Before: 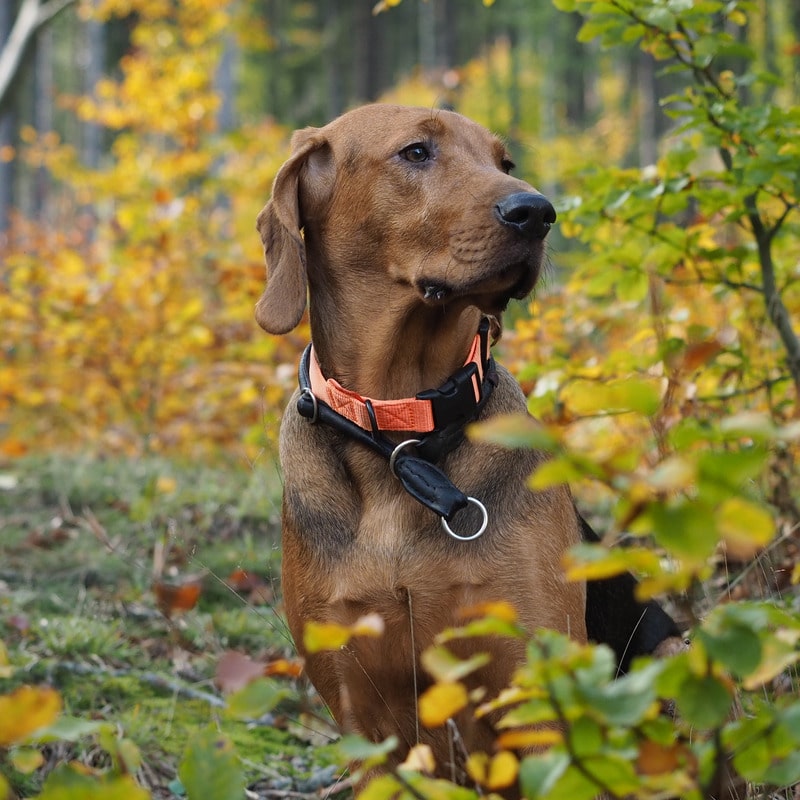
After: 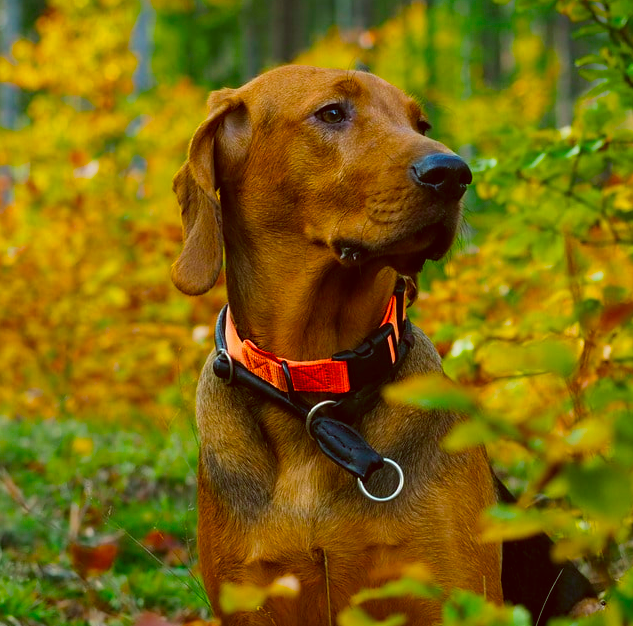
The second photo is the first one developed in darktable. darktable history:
color correction: highlights a* -6.15, highlights b* 9.36, shadows a* 10.81, shadows b* 23.27
exposure: exposure -0.068 EV, compensate highlight preservation false
contrast brightness saturation: contrast 0.043, saturation 0.155
color balance rgb: power › luminance -7.847%, power › chroma 1.118%, power › hue 217.45°, perceptual saturation grading › global saturation 66.132%, perceptual saturation grading › highlights 59.242%, perceptual saturation grading › mid-tones 49.538%, perceptual saturation grading › shadows 49.547%
crop and rotate: left 10.527%, top 5.104%, right 10.347%, bottom 16.623%
